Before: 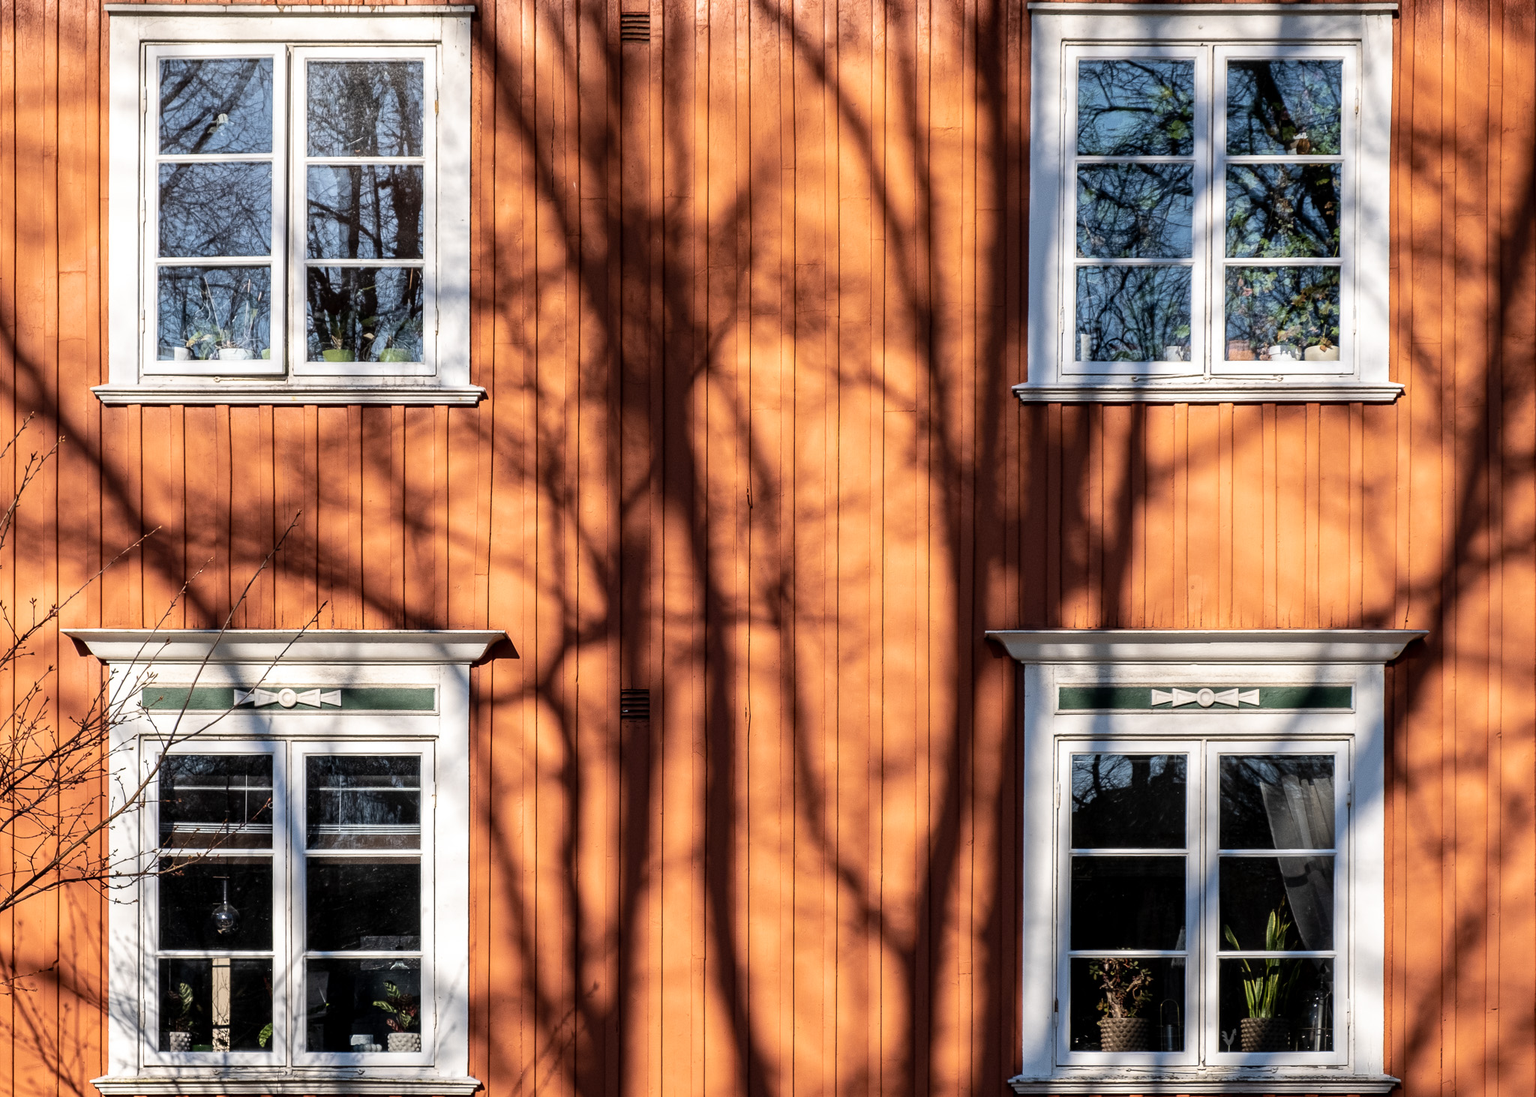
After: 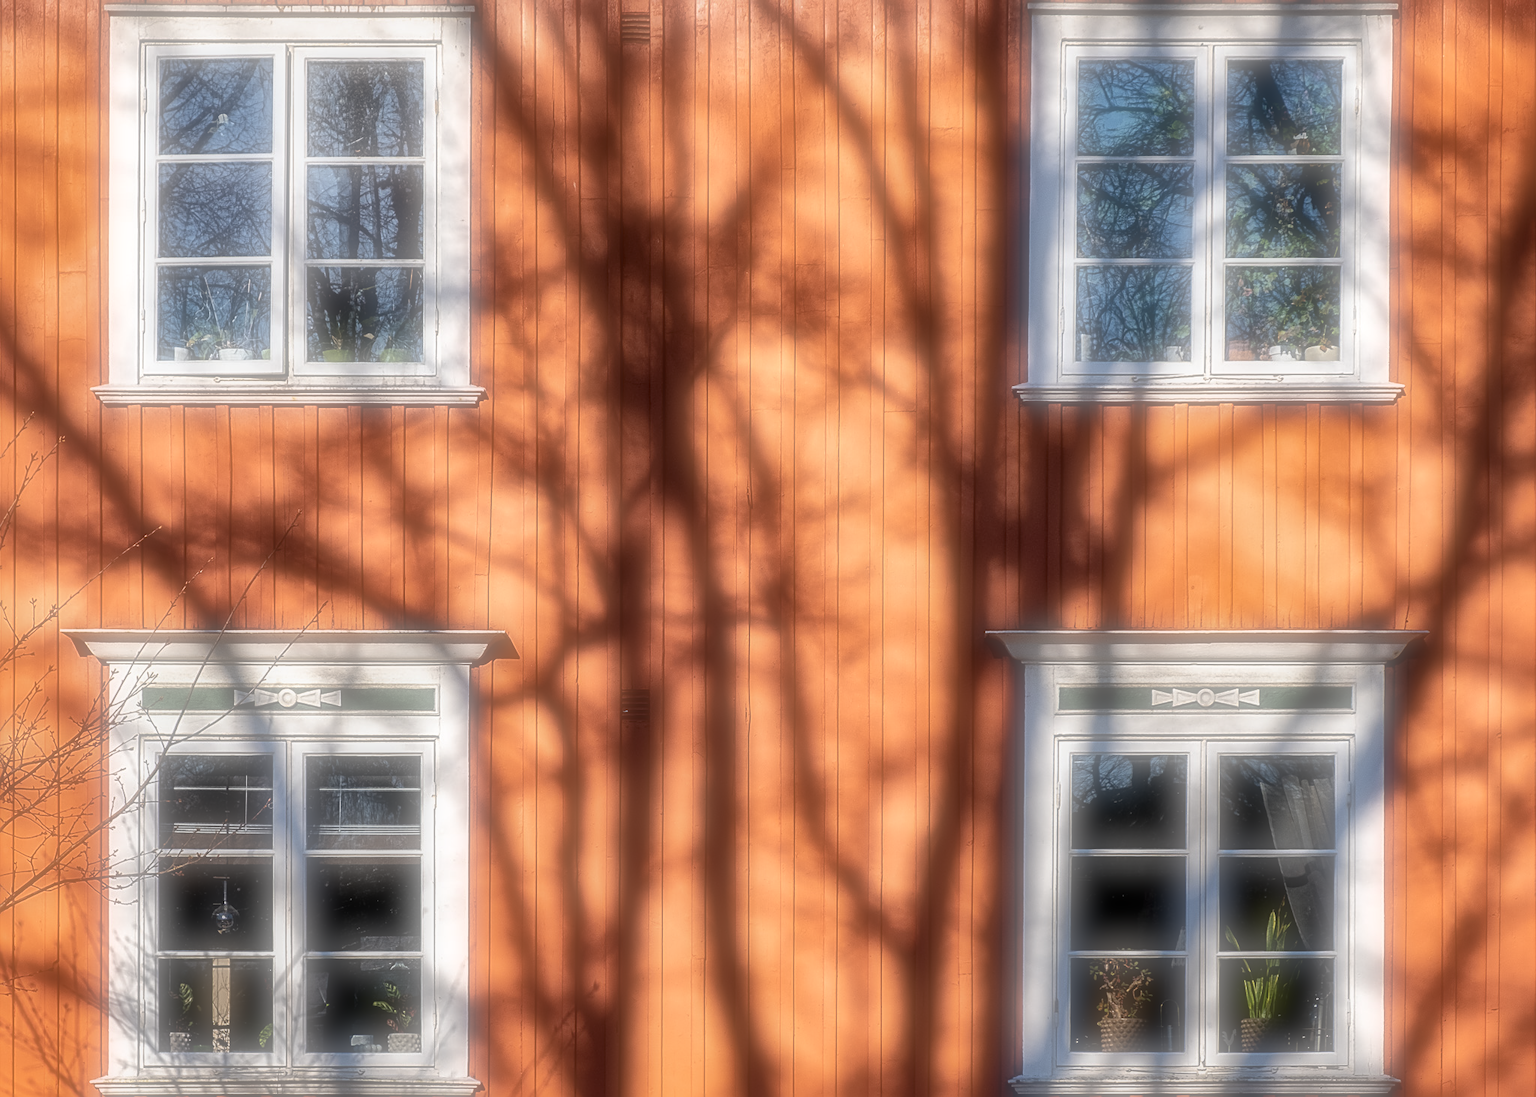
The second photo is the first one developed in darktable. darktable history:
sharpen: on, module defaults
soften: on, module defaults
local contrast: mode bilateral grid, contrast 20, coarseness 50, detail 161%, midtone range 0.2
shadows and highlights: on, module defaults
